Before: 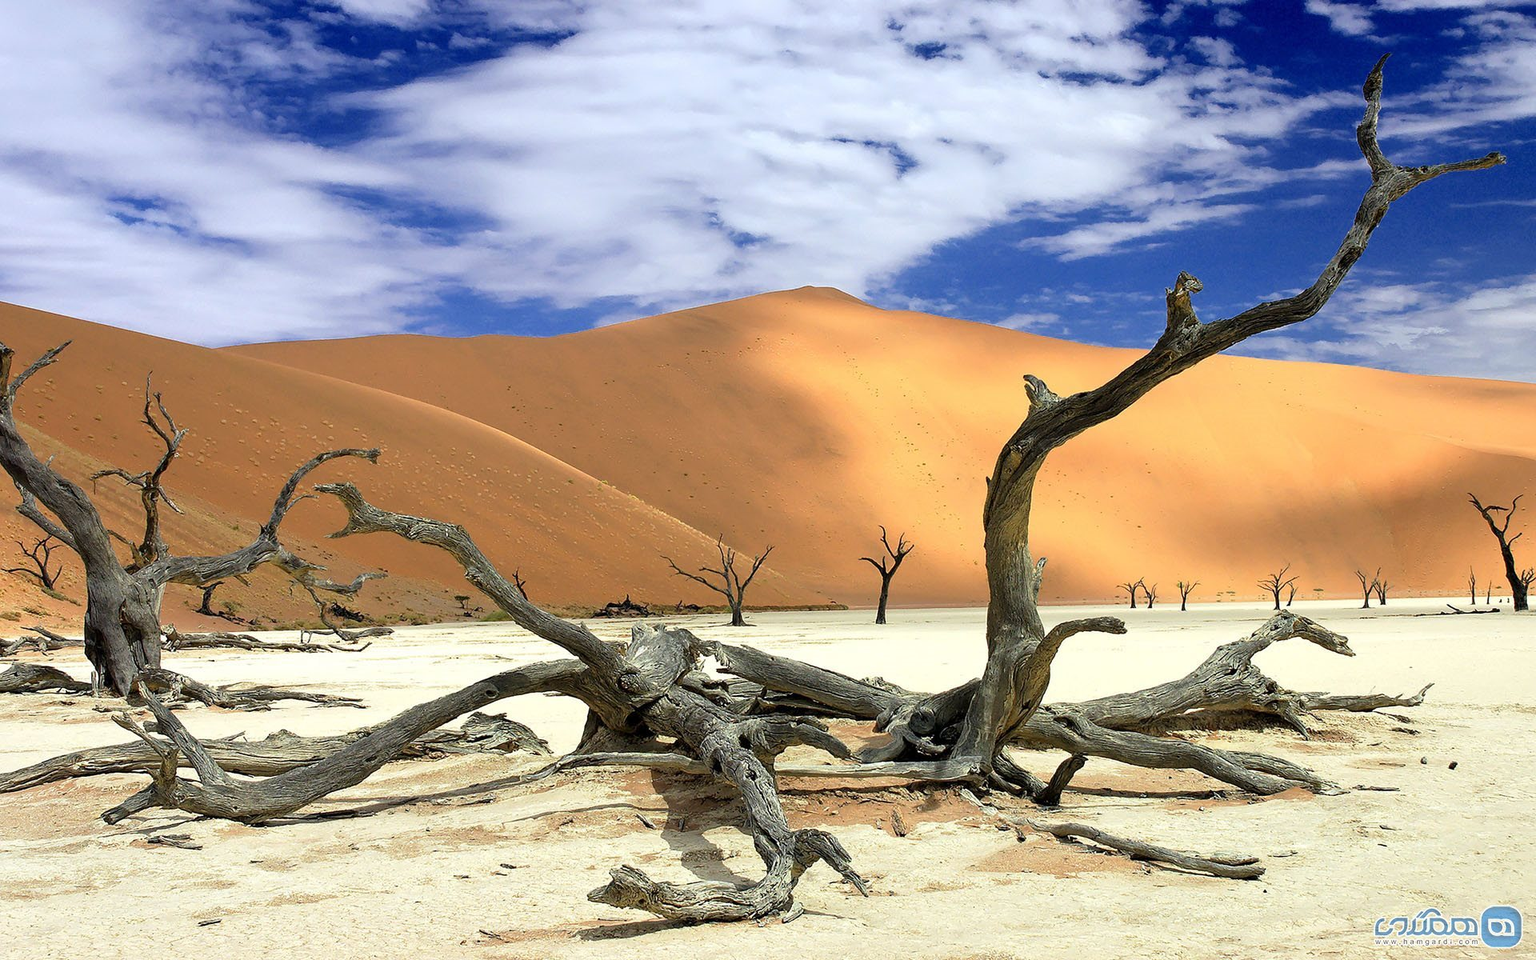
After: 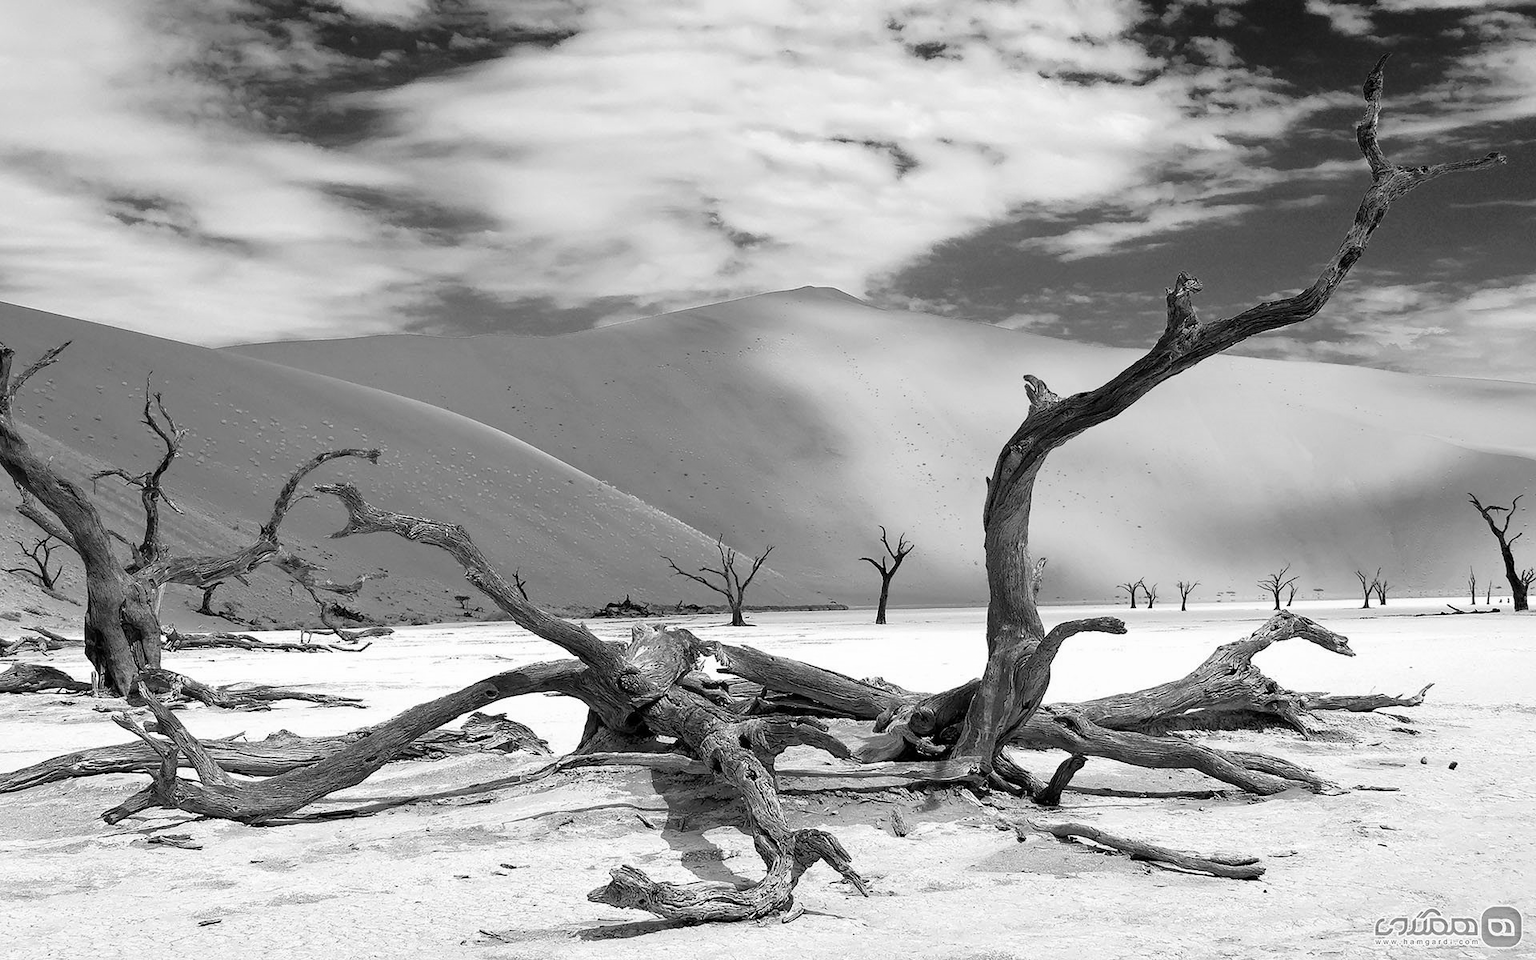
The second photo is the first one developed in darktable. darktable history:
monochrome: on, module defaults
